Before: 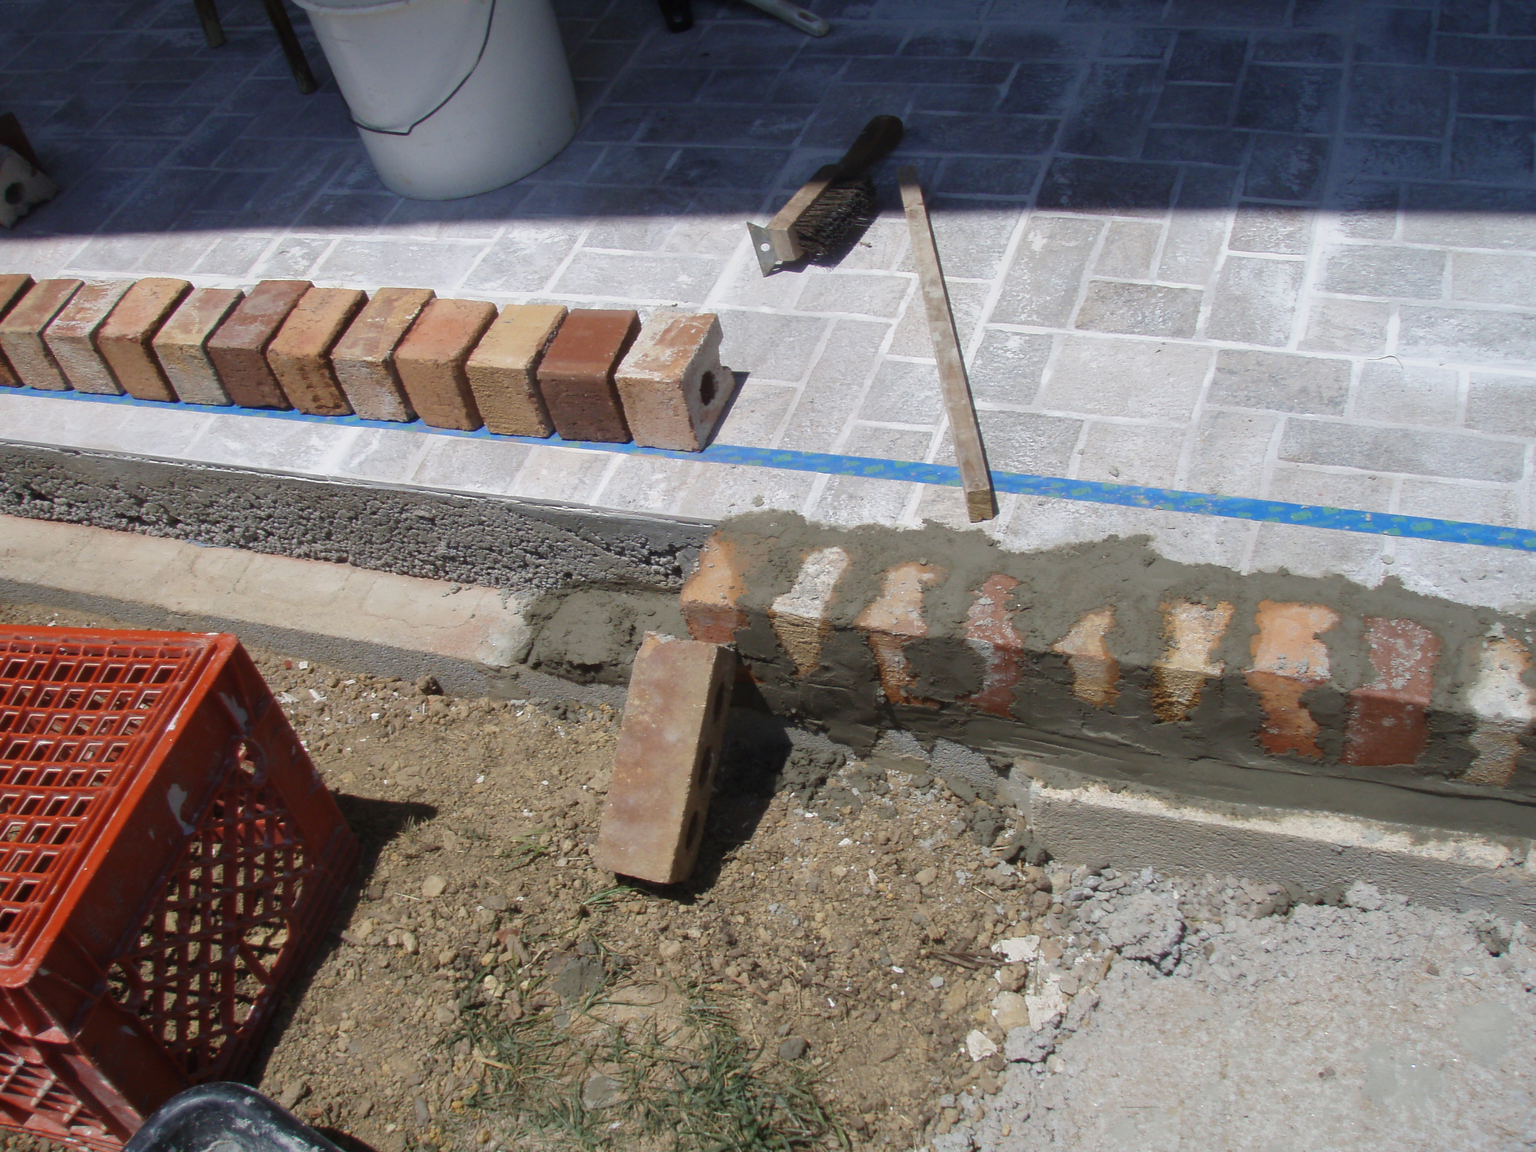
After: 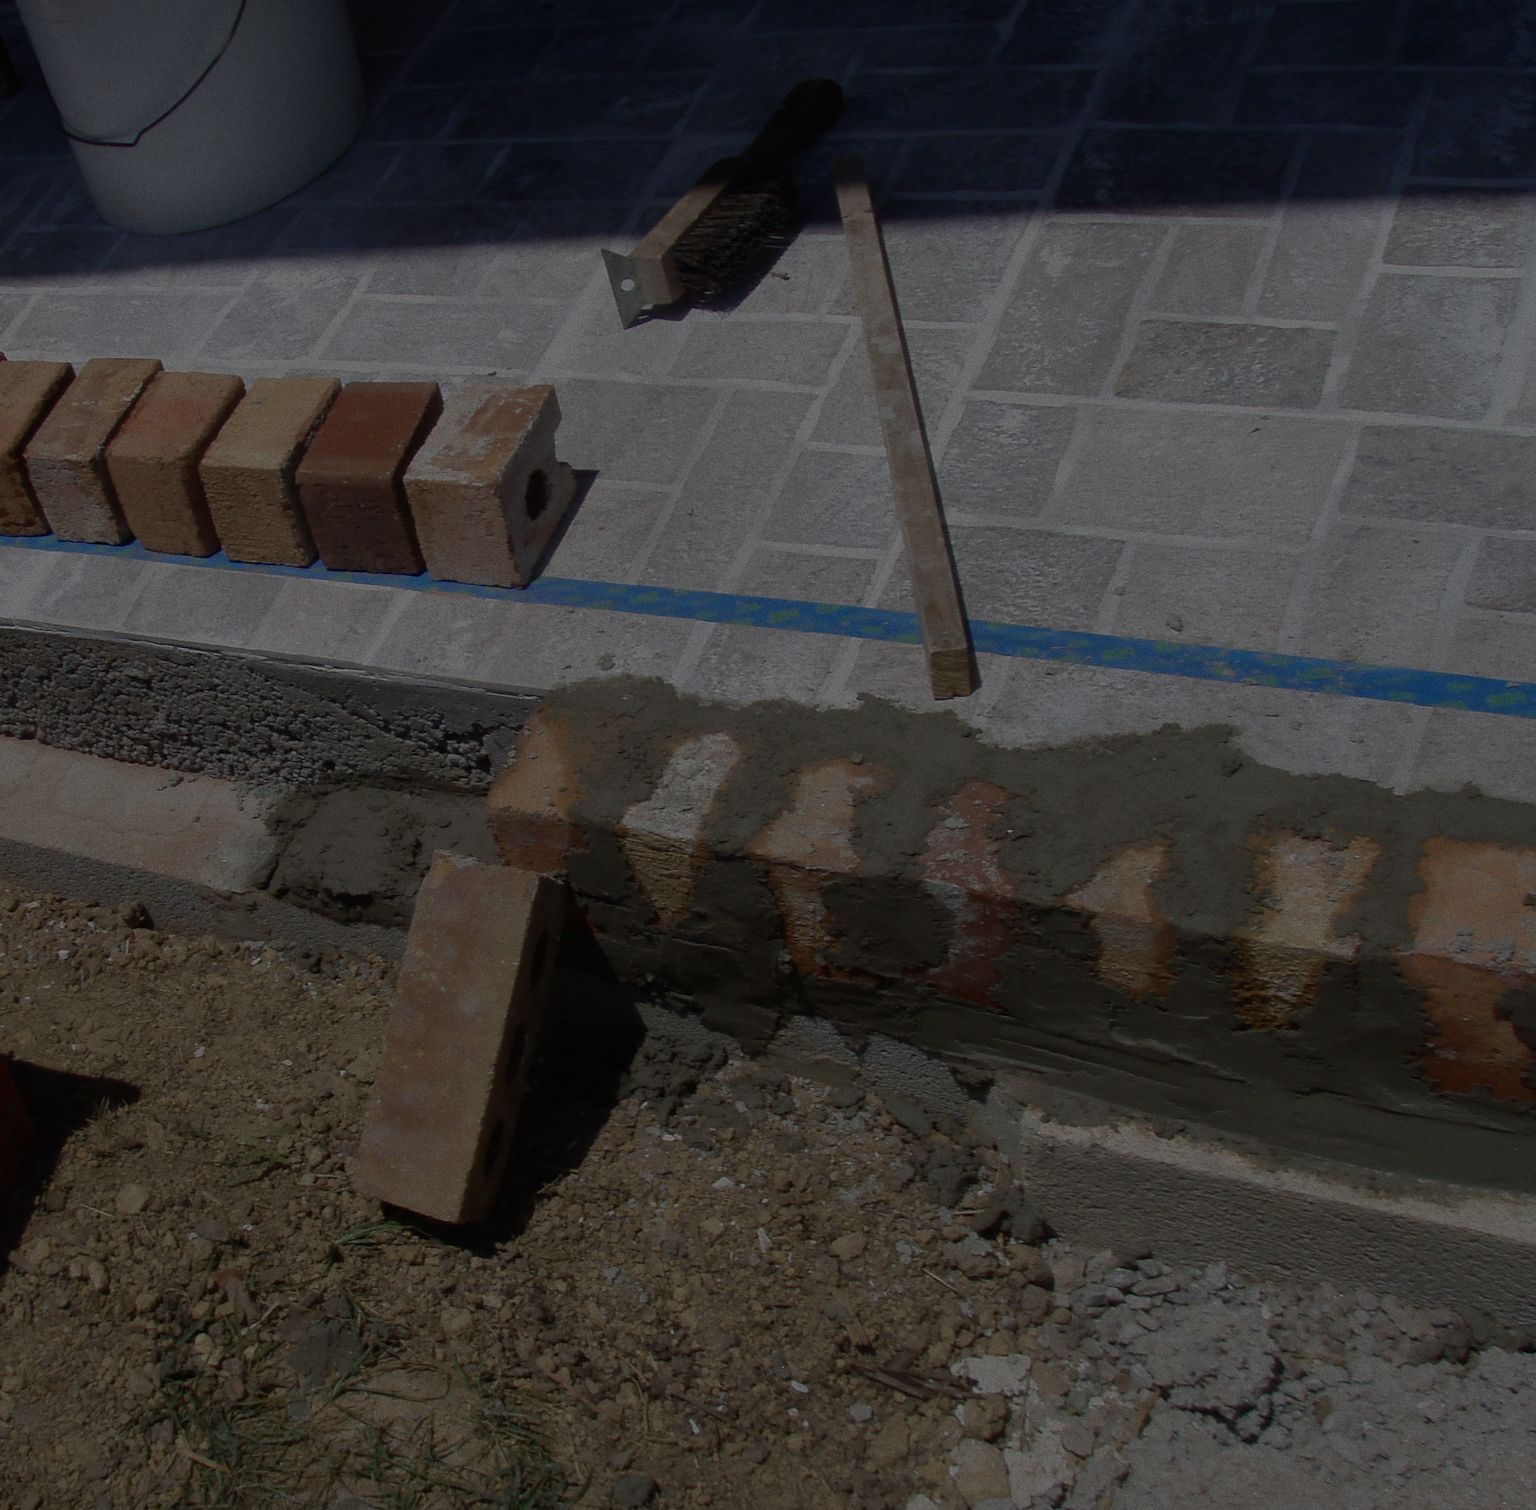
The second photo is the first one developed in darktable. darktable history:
rotate and perspective: rotation 1.69°, lens shift (vertical) -0.023, lens shift (horizontal) -0.291, crop left 0.025, crop right 0.988, crop top 0.092, crop bottom 0.842
exposure: exposure -2.446 EV, compensate highlight preservation false
grain: coarseness 0.09 ISO
crop and rotate: left 15.546%, right 17.787%
